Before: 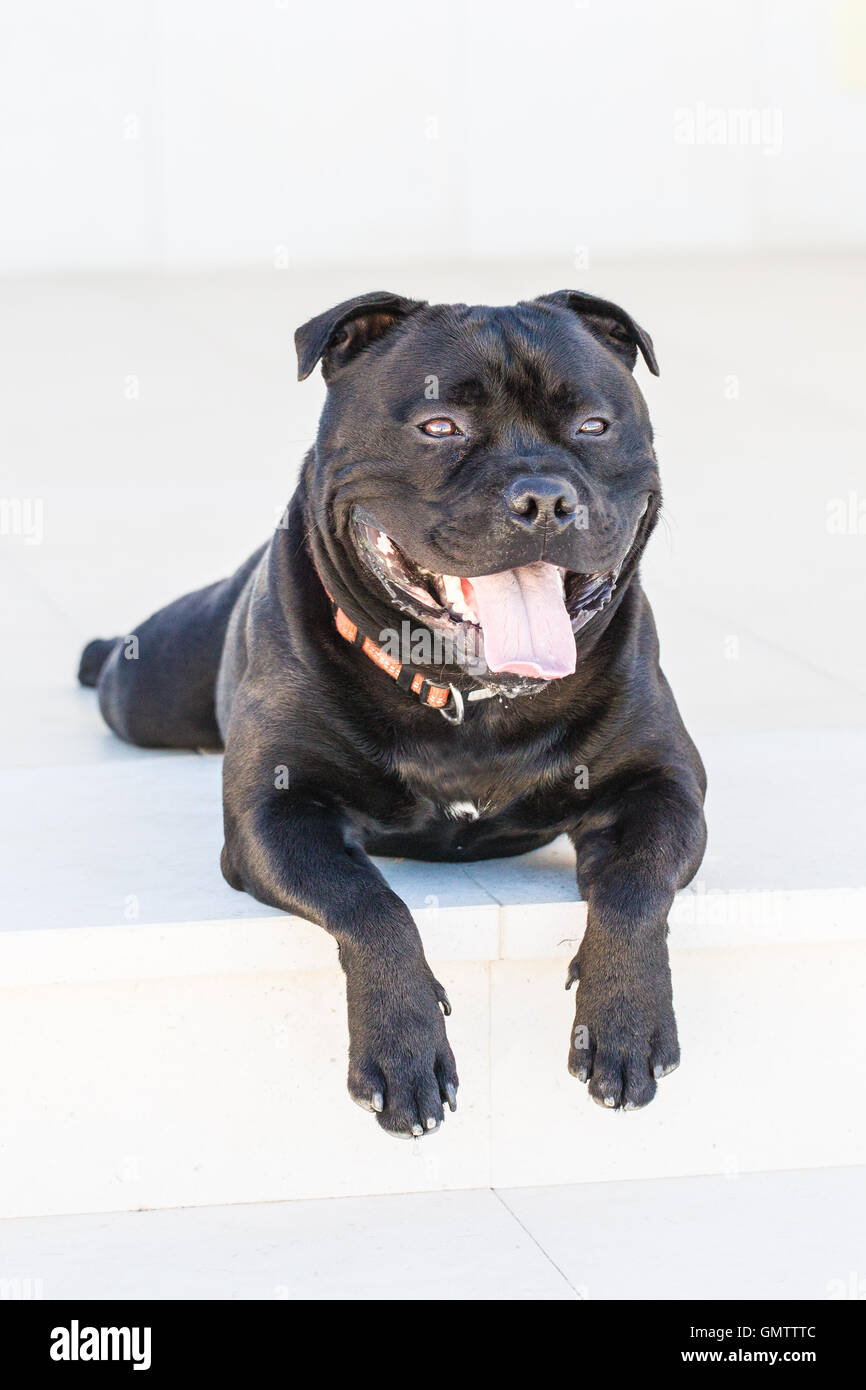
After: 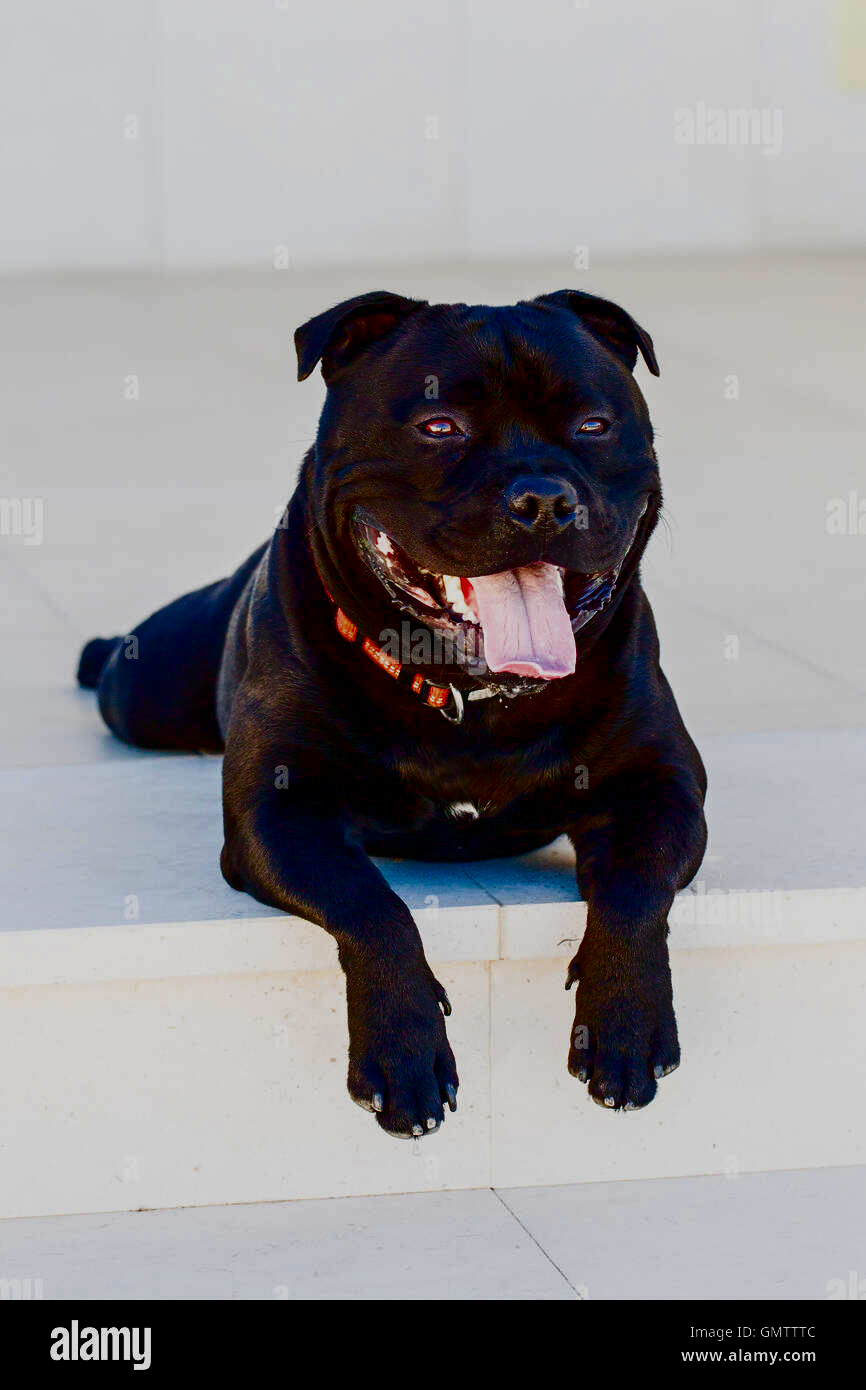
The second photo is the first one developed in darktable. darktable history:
filmic rgb: black relative exposure -9.5 EV, white relative exposure 3.02 EV, hardness 6.12
contrast brightness saturation: brightness -1, saturation 1
